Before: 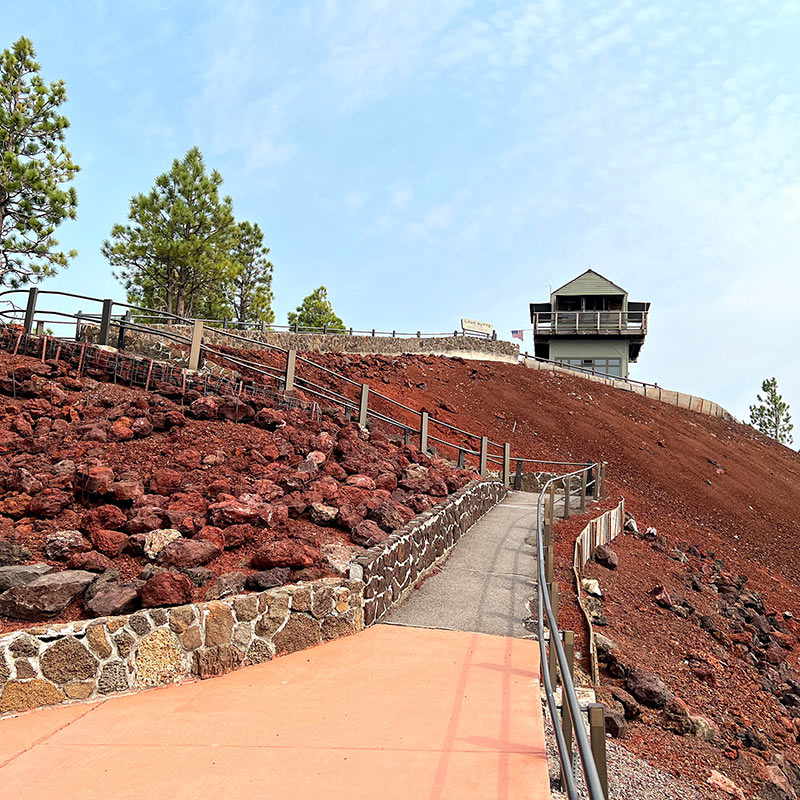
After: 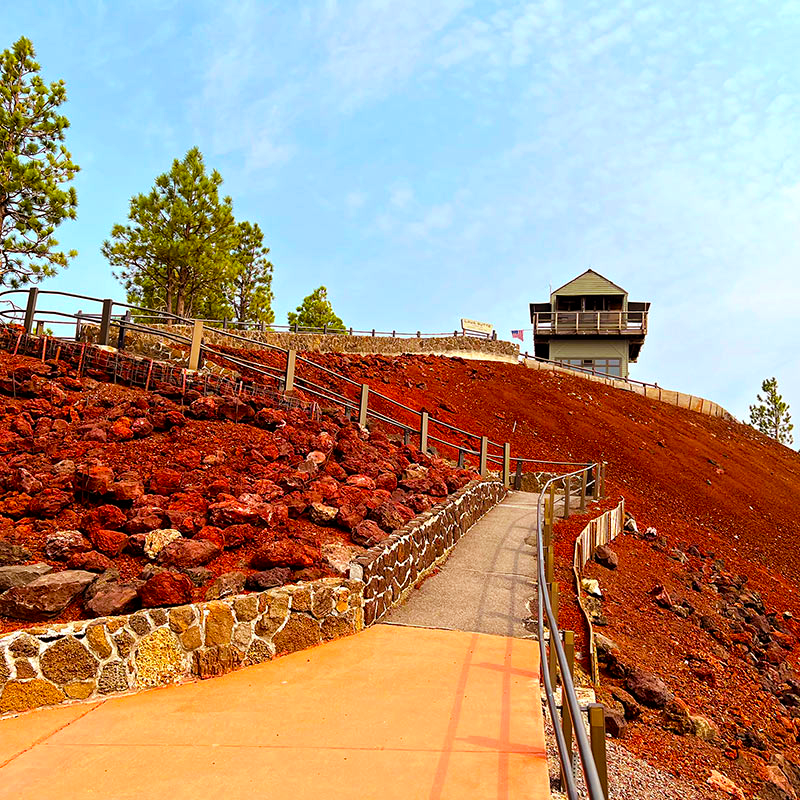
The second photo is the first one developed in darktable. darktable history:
rgb levels: mode RGB, independent channels, levels [[0, 0.5, 1], [0, 0.521, 1], [0, 0.536, 1]]
color balance rgb: perceptual saturation grading › global saturation 20%, global vibrance 20%
velvia: strength 32%, mid-tones bias 0.2
